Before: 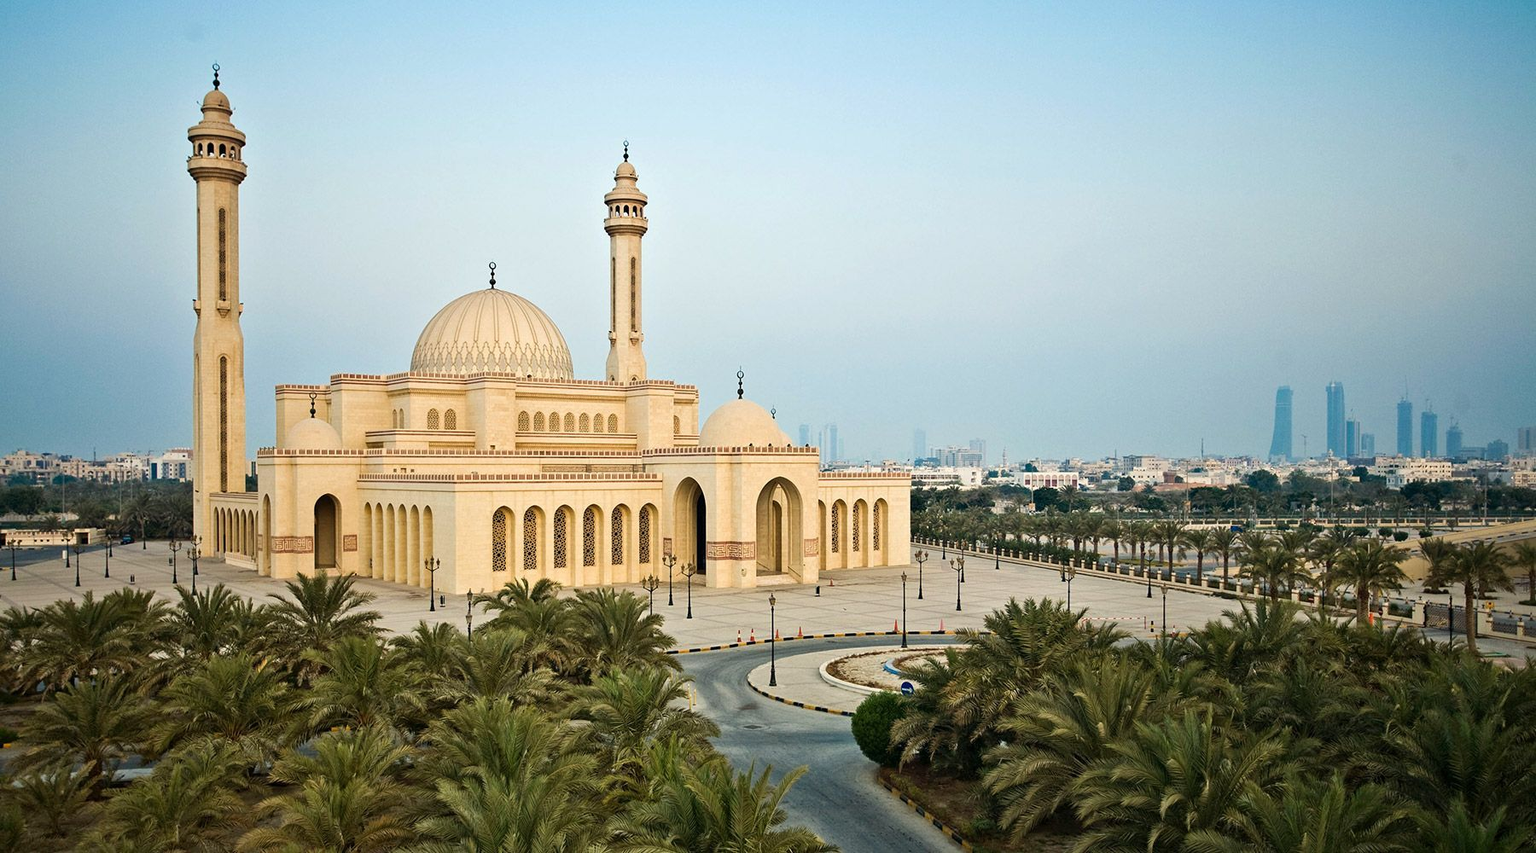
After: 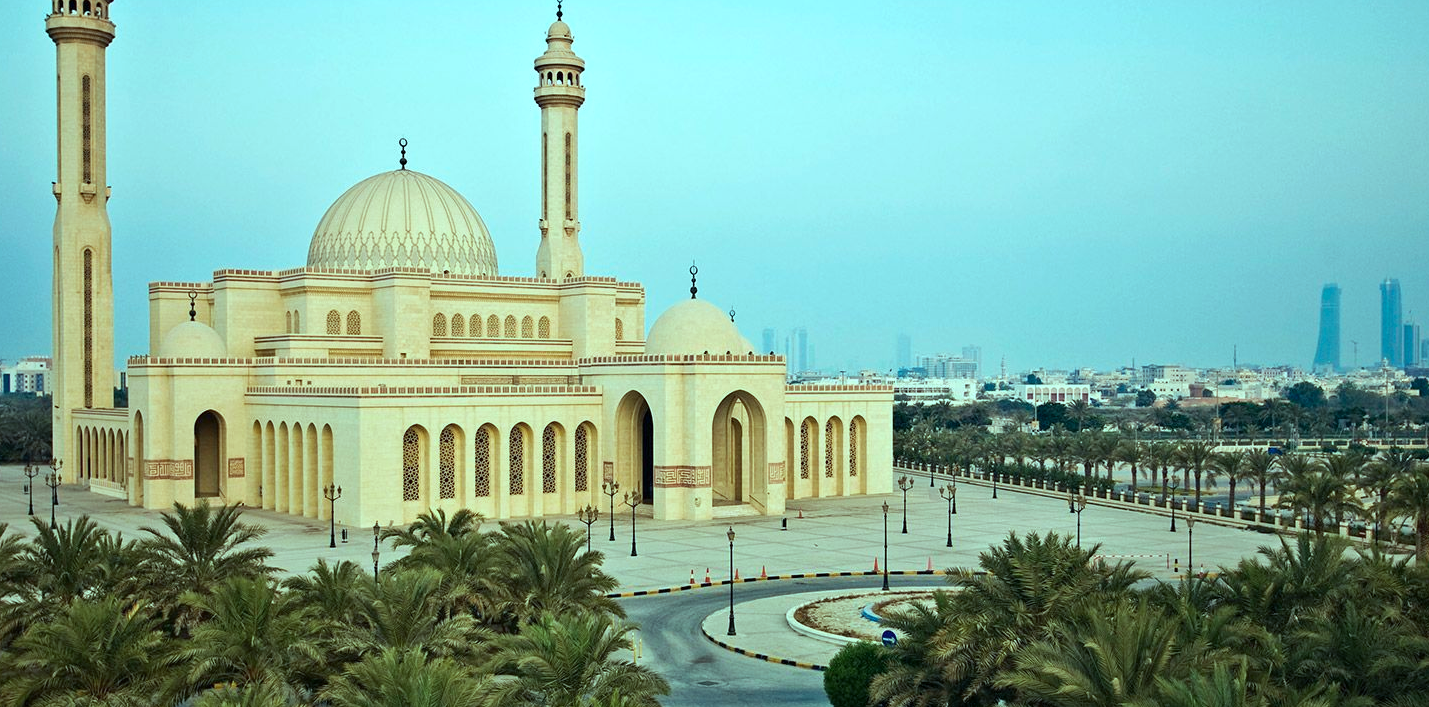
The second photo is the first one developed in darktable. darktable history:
color balance rgb: shadows lift › chroma 7.23%, shadows lift › hue 246.48°, highlights gain › chroma 5.38%, highlights gain › hue 196.93°, white fulcrum 1 EV
crop: left 9.712%, top 16.928%, right 10.845%, bottom 12.332%
